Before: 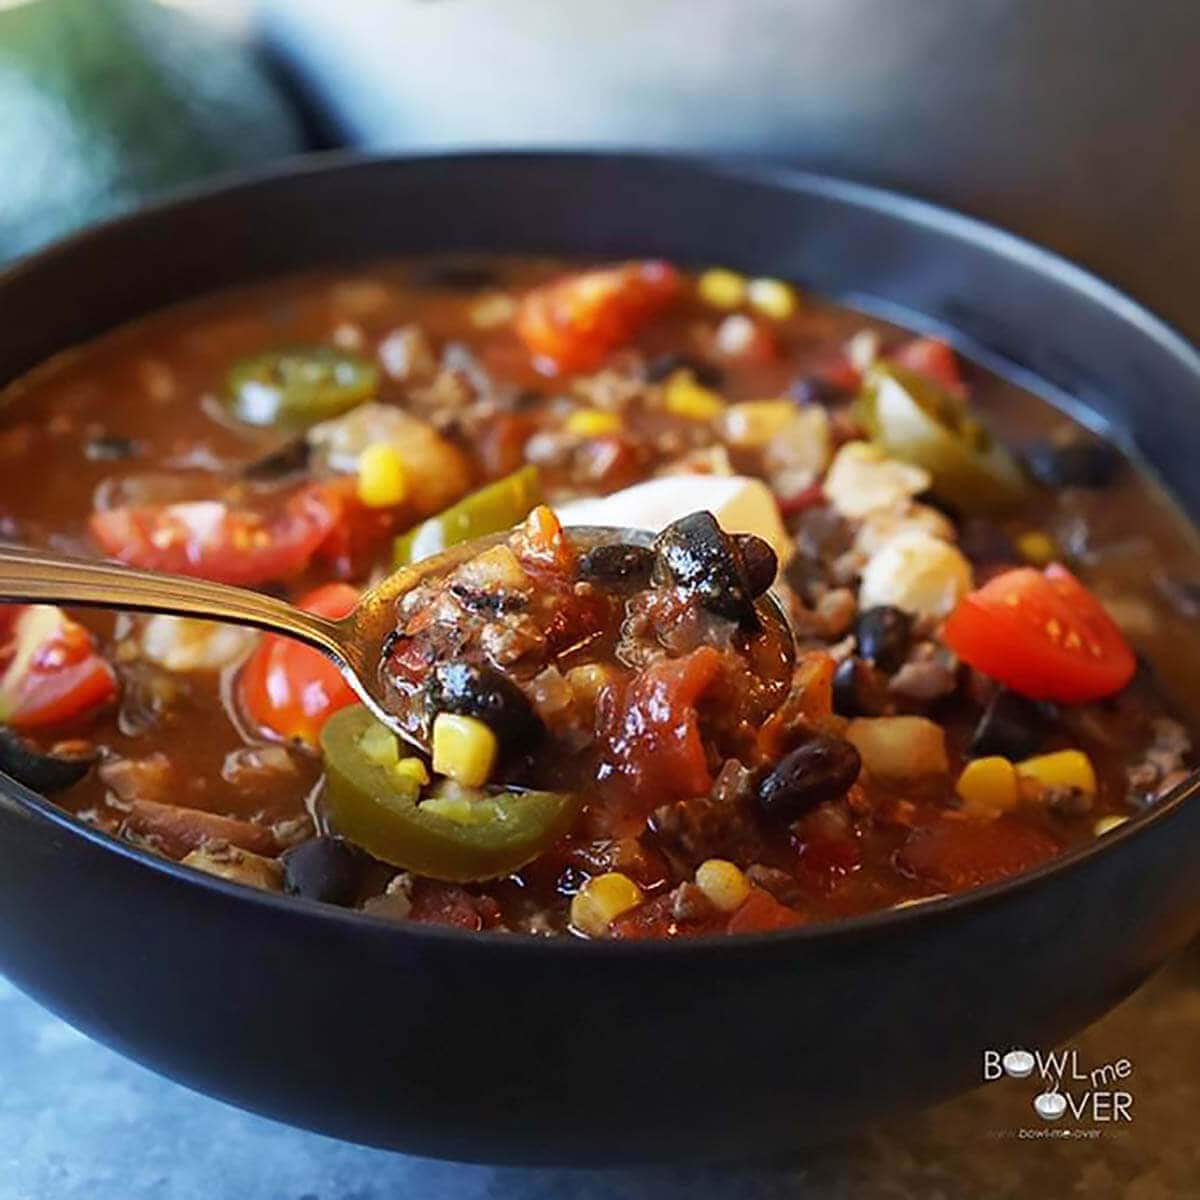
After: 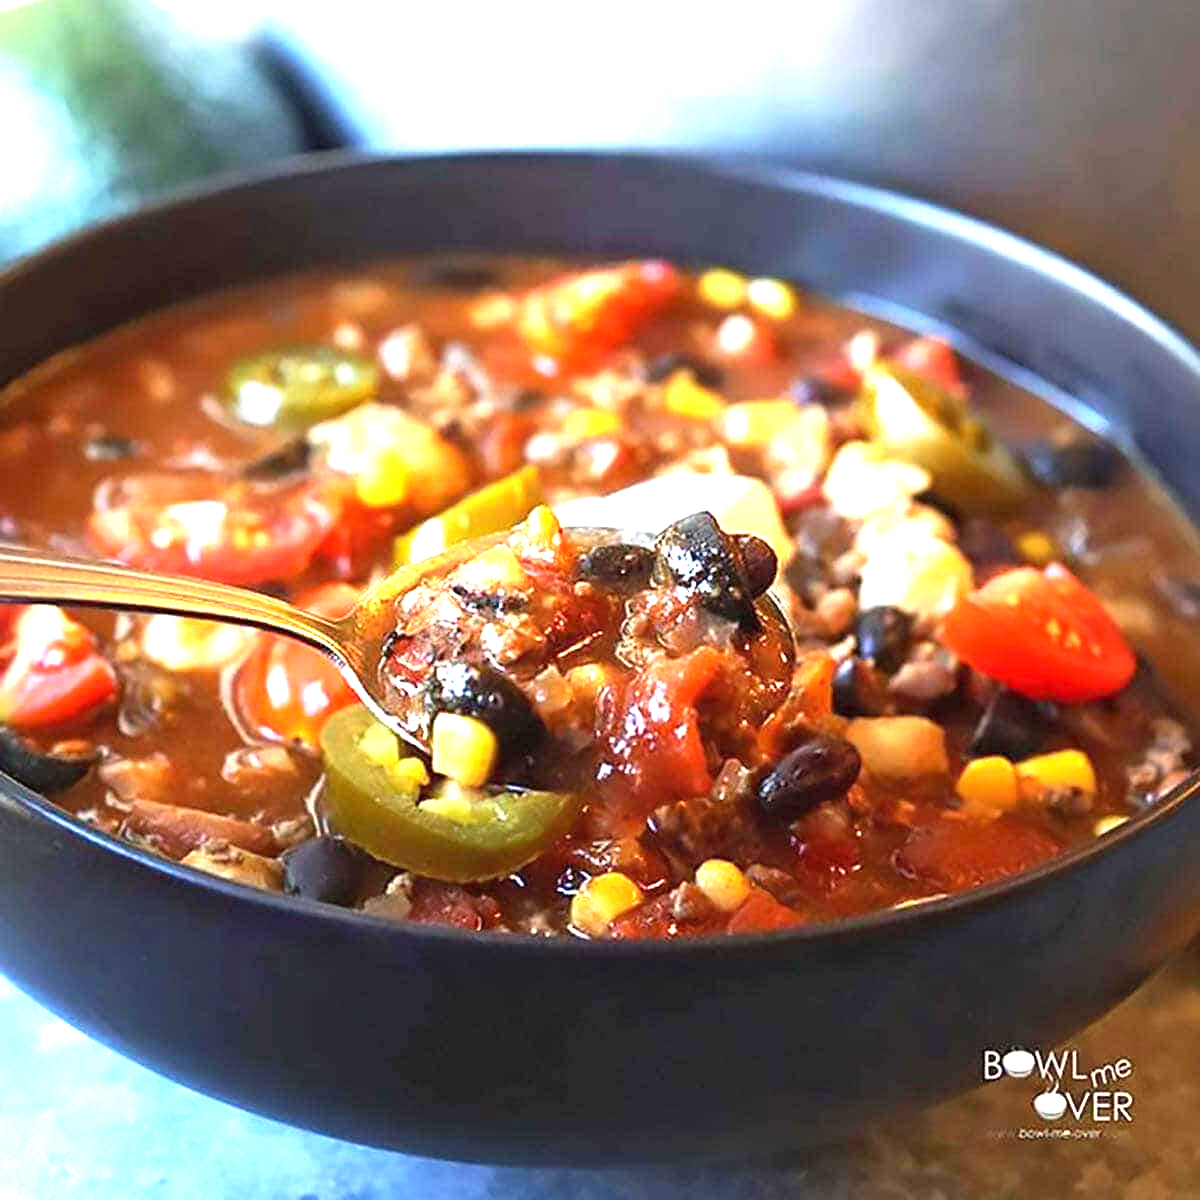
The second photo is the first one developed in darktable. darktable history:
exposure: exposure 1.519 EV, compensate highlight preservation false
